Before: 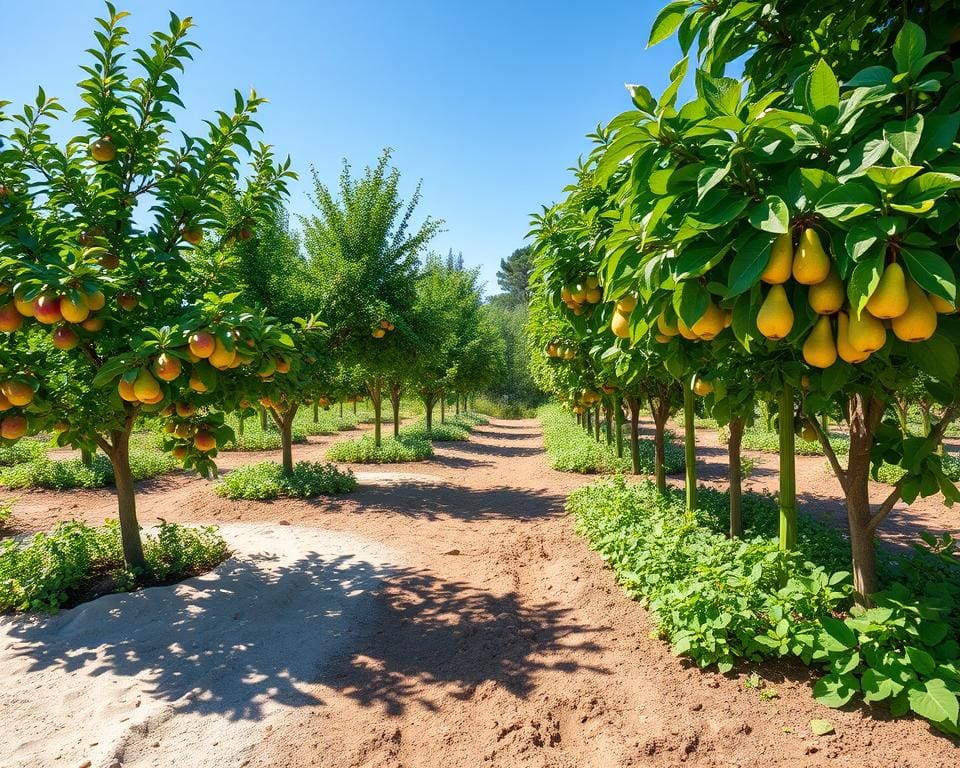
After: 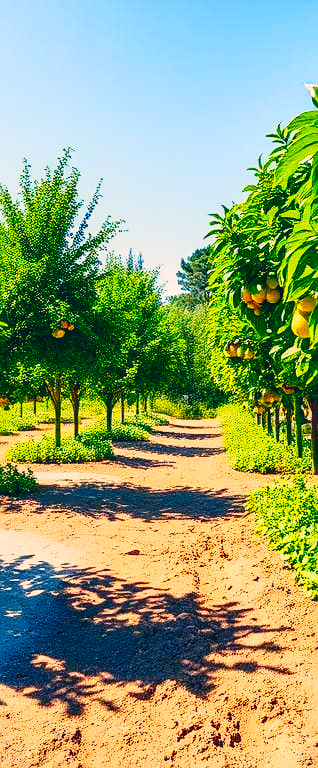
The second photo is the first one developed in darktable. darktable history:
contrast brightness saturation: contrast 0.263, brightness 0.011, saturation 0.86
crop: left 33.357%, right 33.445%
sharpen: on, module defaults
tone equalizer: on, module defaults
color correction: highlights a* 10.32, highlights b* 14.43, shadows a* -9.8, shadows b* -14.85
local contrast: on, module defaults
tone curve: curves: ch0 [(0, 0) (0.091, 0.077) (0.389, 0.458) (0.745, 0.82) (0.856, 0.899) (0.92, 0.938) (1, 0.973)]; ch1 [(0, 0) (0.437, 0.404) (0.5, 0.5) (0.529, 0.55) (0.58, 0.6) (0.616, 0.649) (1, 1)]; ch2 [(0, 0) (0.442, 0.415) (0.5, 0.5) (0.535, 0.557) (0.585, 0.62) (1, 1)], preserve colors none
